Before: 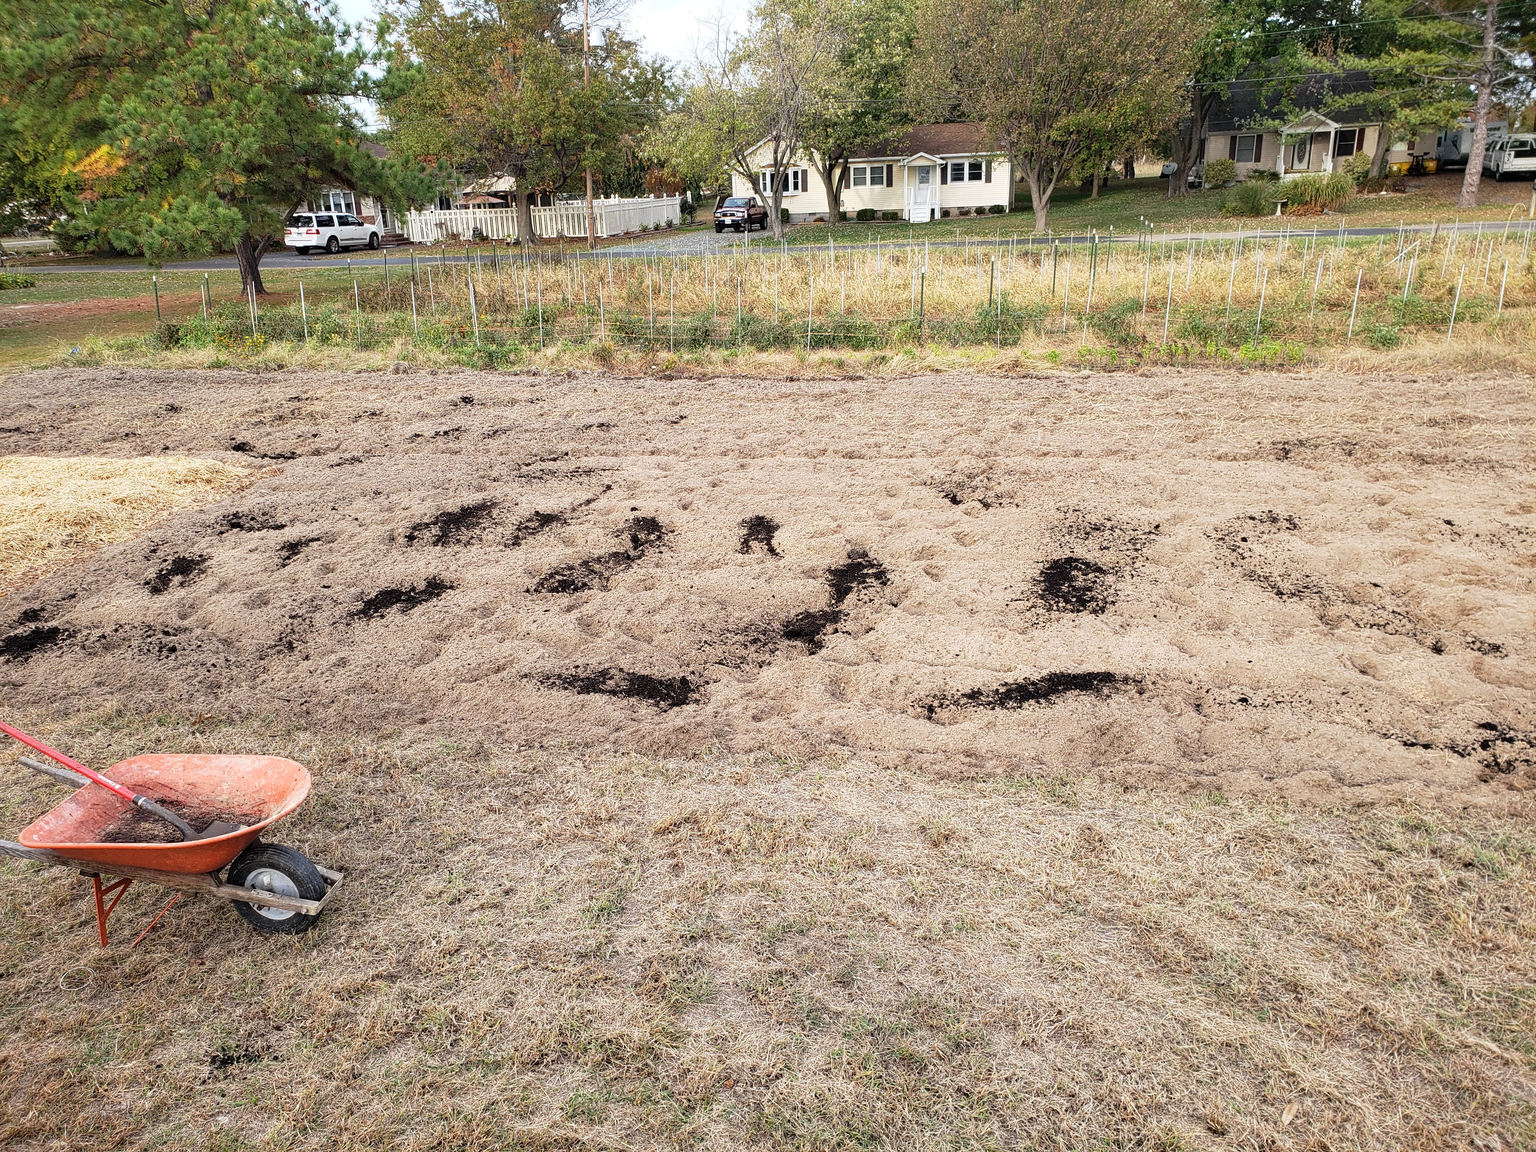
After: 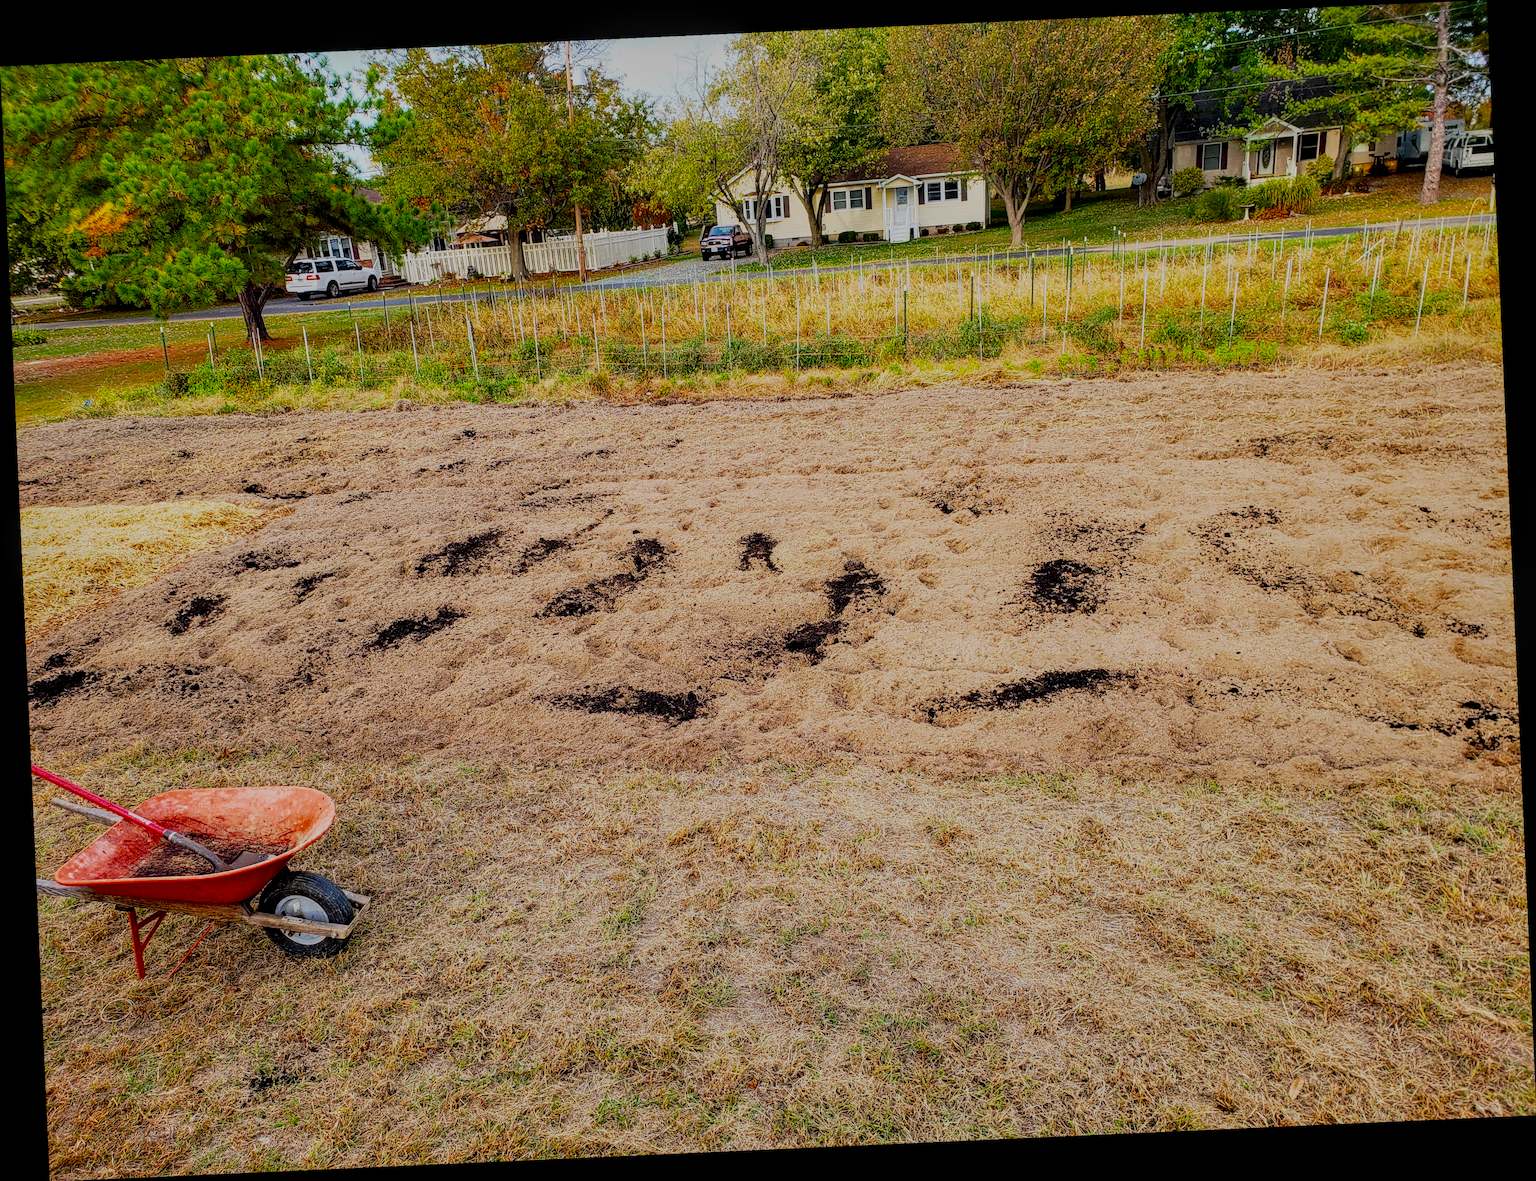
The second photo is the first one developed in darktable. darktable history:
rotate and perspective: rotation -2.56°, automatic cropping off
filmic rgb: white relative exposure 8 EV, threshold 3 EV, hardness 2.44, latitude 10.07%, contrast 0.72, highlights saturation mix 10%, shadows ↔ highlights balance 1.38%, color science v4 (2020), enable highlight reconstruction true
local contrast: detail 130%
color balance rgb: linear chroma grading › global chroma 15%, perceptual saturation grading › global saturation 30%
contrast brightness saturation: contrast 0.2, brightness -0.11, saturation 0.1
